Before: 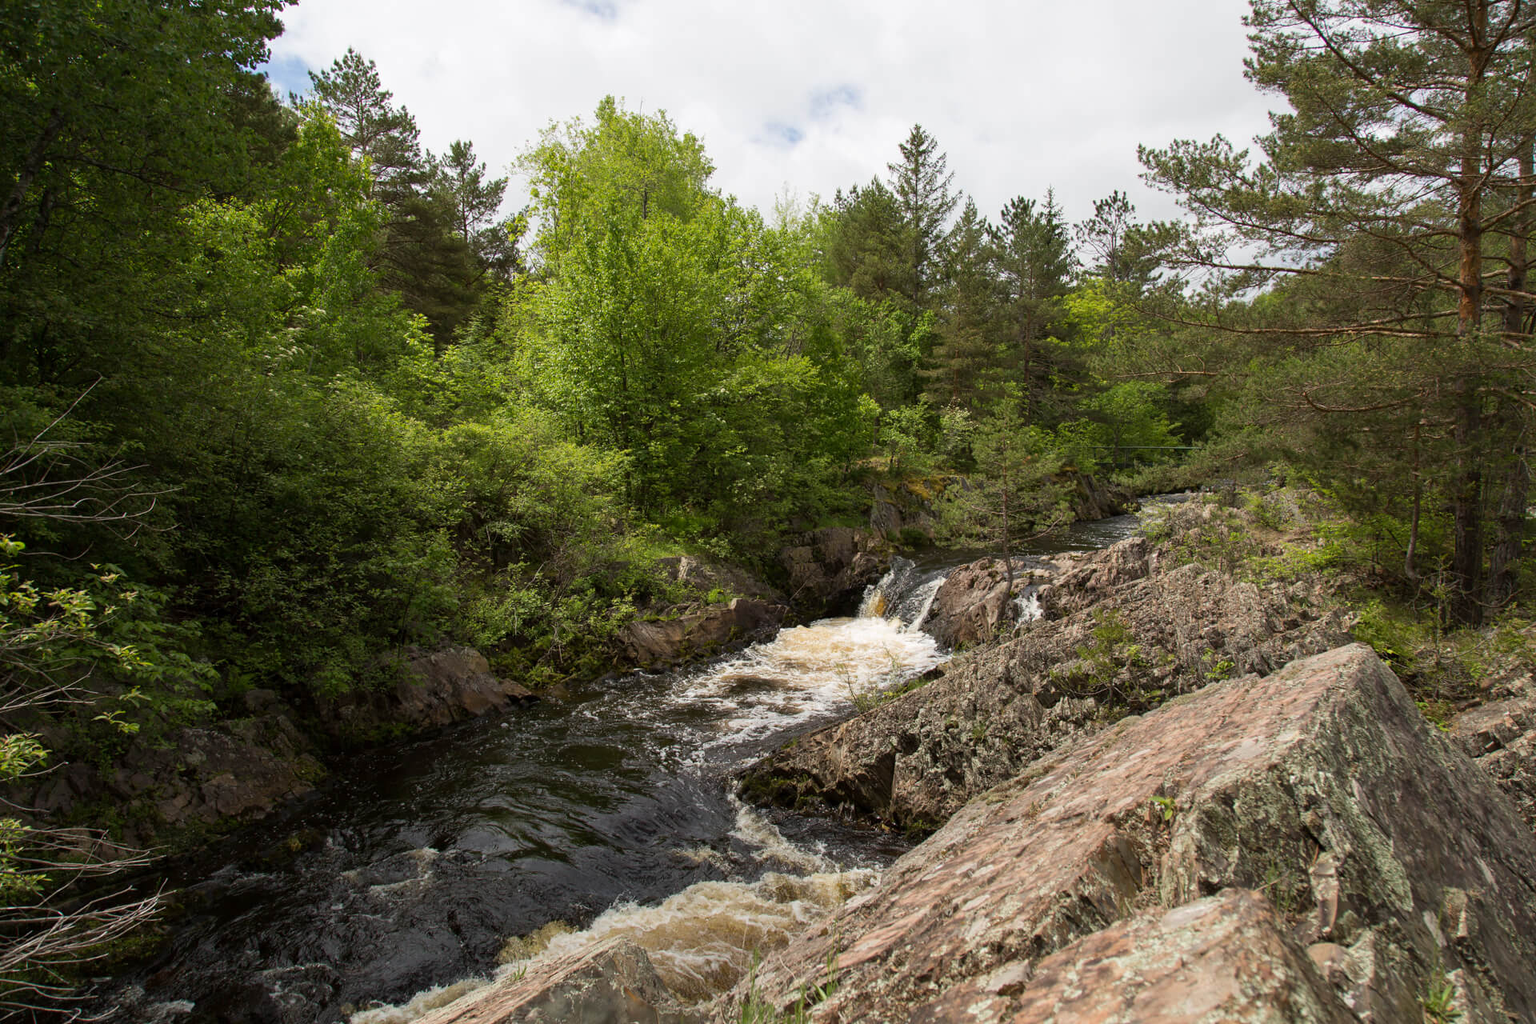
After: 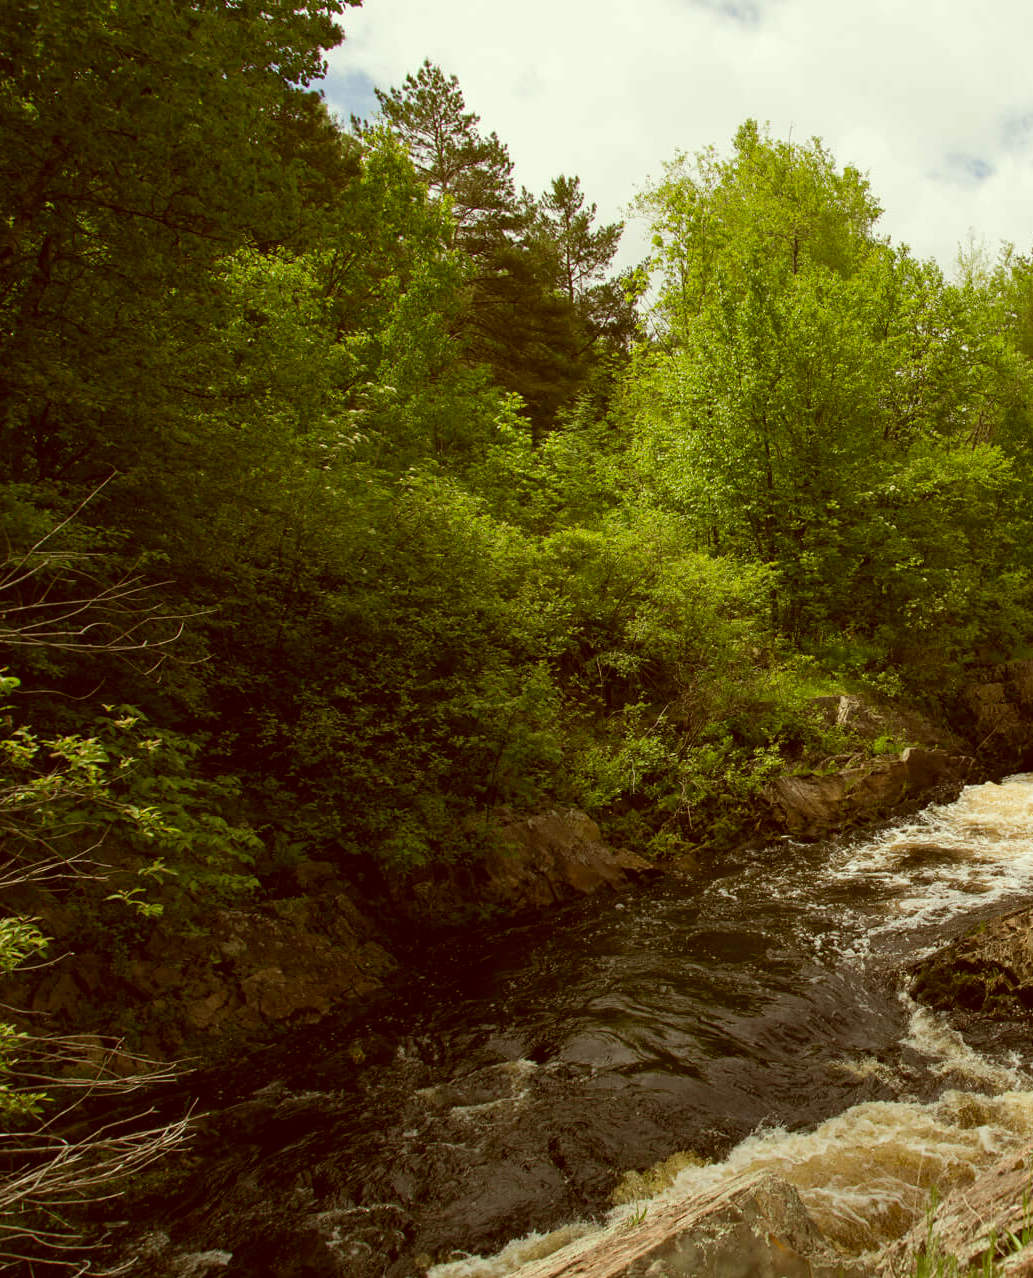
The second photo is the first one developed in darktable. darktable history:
crop: left 0.587%, right 45.588%, bottom 0.086%
color correction: highlights a* -5.94, highlights b* 9.48, shadows a* 10.12, shadows b* 23.94
